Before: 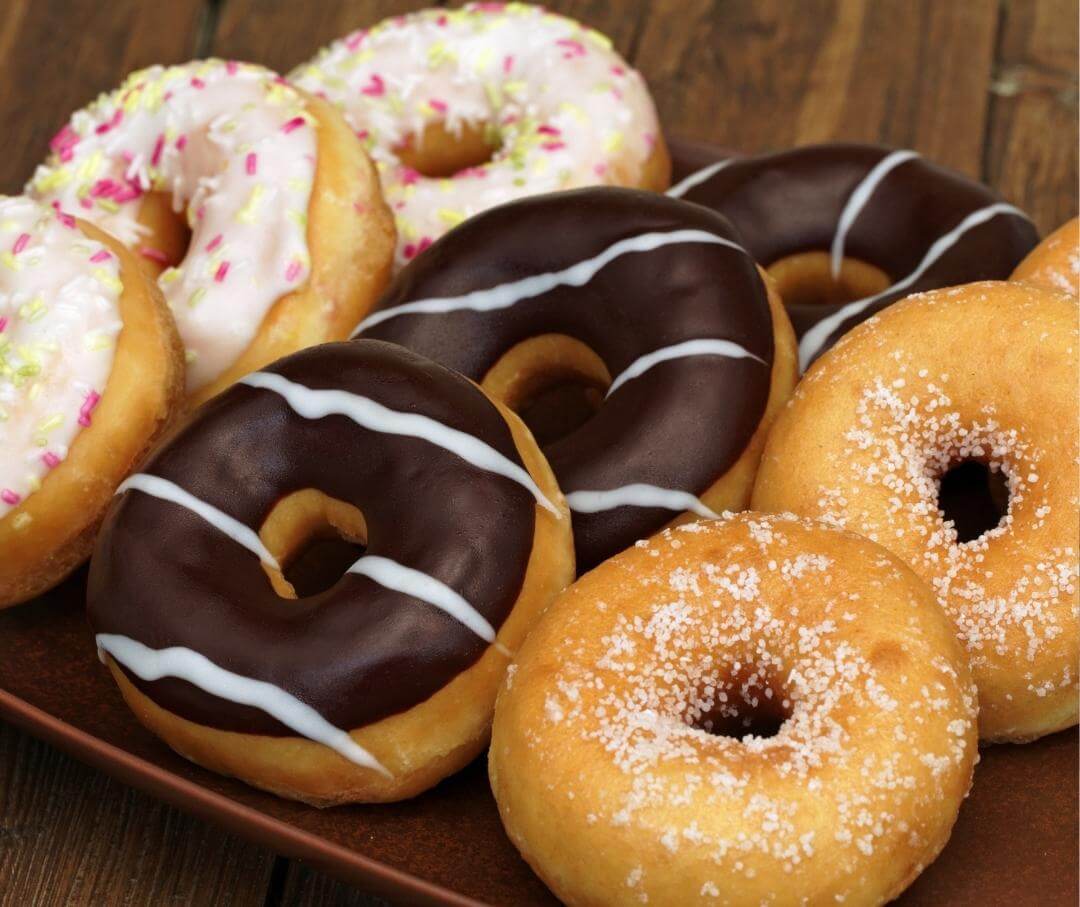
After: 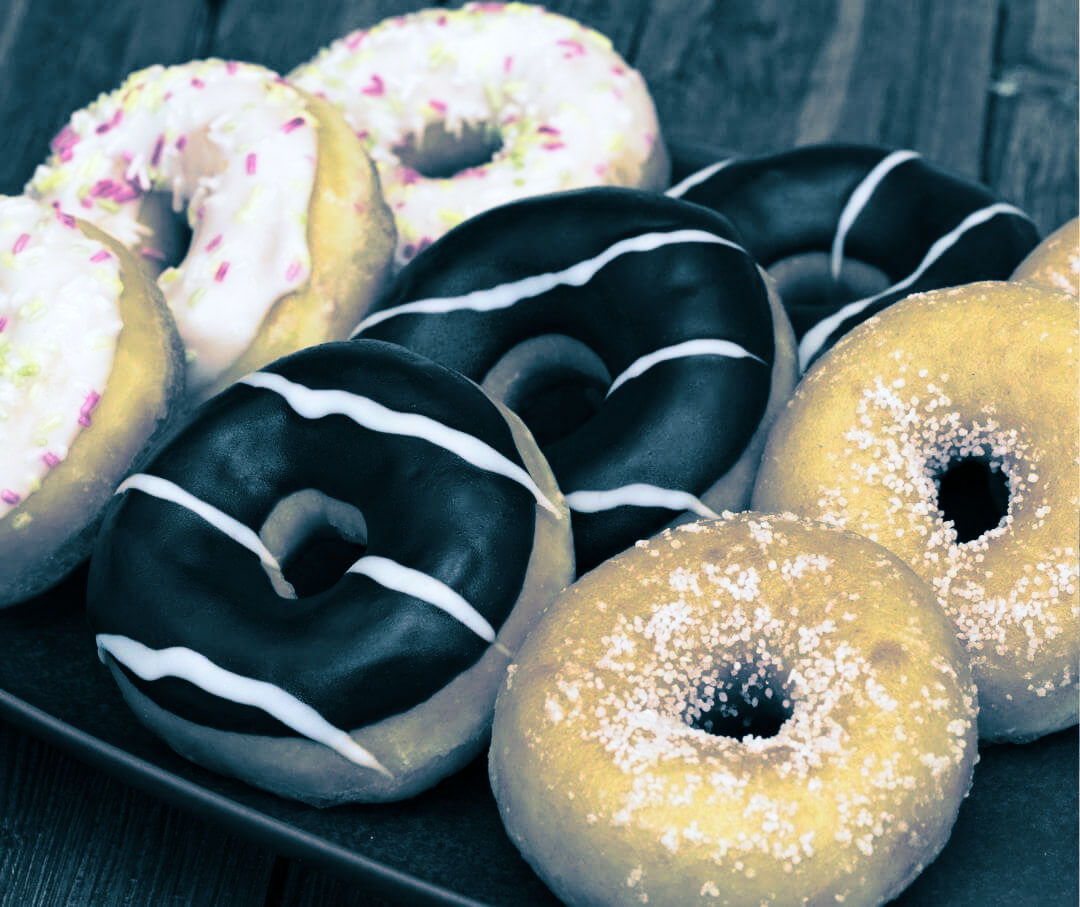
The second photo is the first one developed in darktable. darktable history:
white balance: red 0.924, blue 1.095
base curve: curves: ch0 [(0, 0) (0.032, 0.025) (0.121, 0.166) (0.206, 0.329) (0.605, 0.79) (1, 1)], preserve colors none
split-toning: shadows › hue 212.4°, balance -70
